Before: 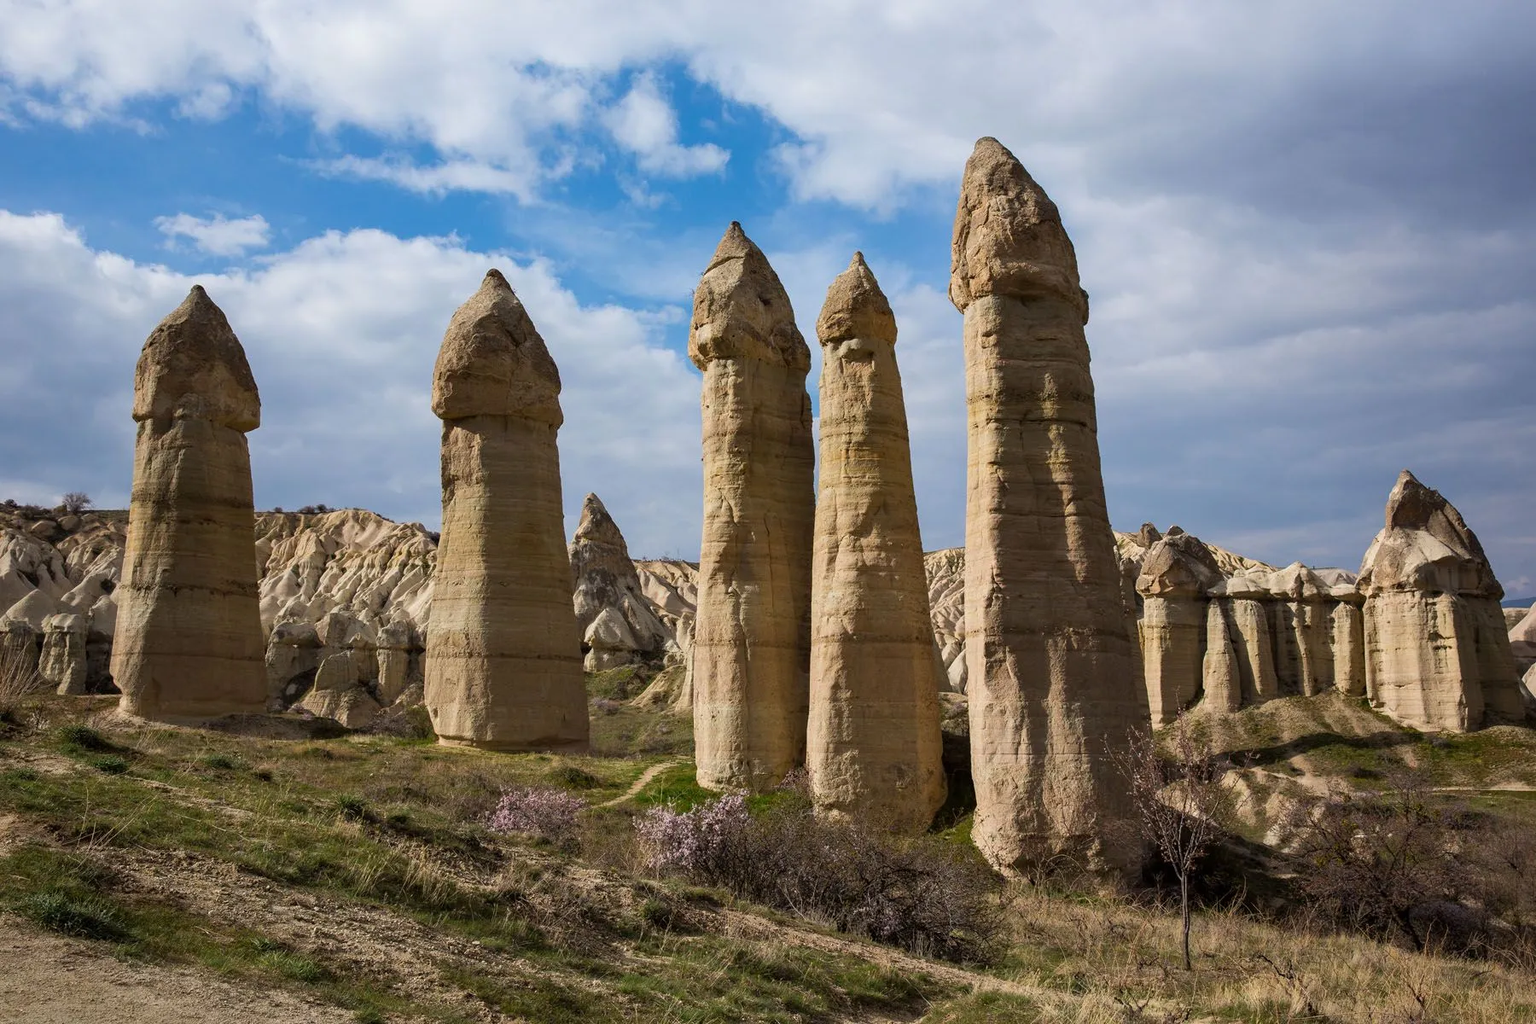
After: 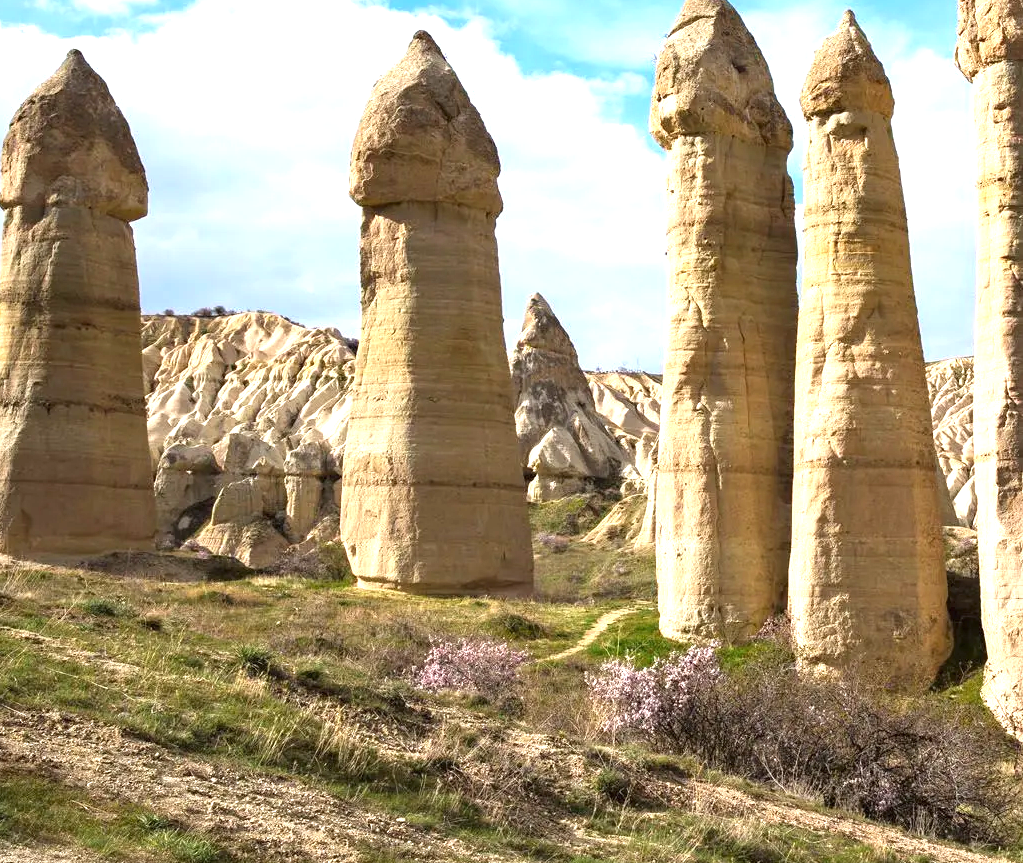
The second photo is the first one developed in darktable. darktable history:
exposure: black level correction 0, exposure 1.365 EV, compensate highlight preservation false
crop: left 8.739%, top 23.825%, right 34.382%, bottom 4.254%
